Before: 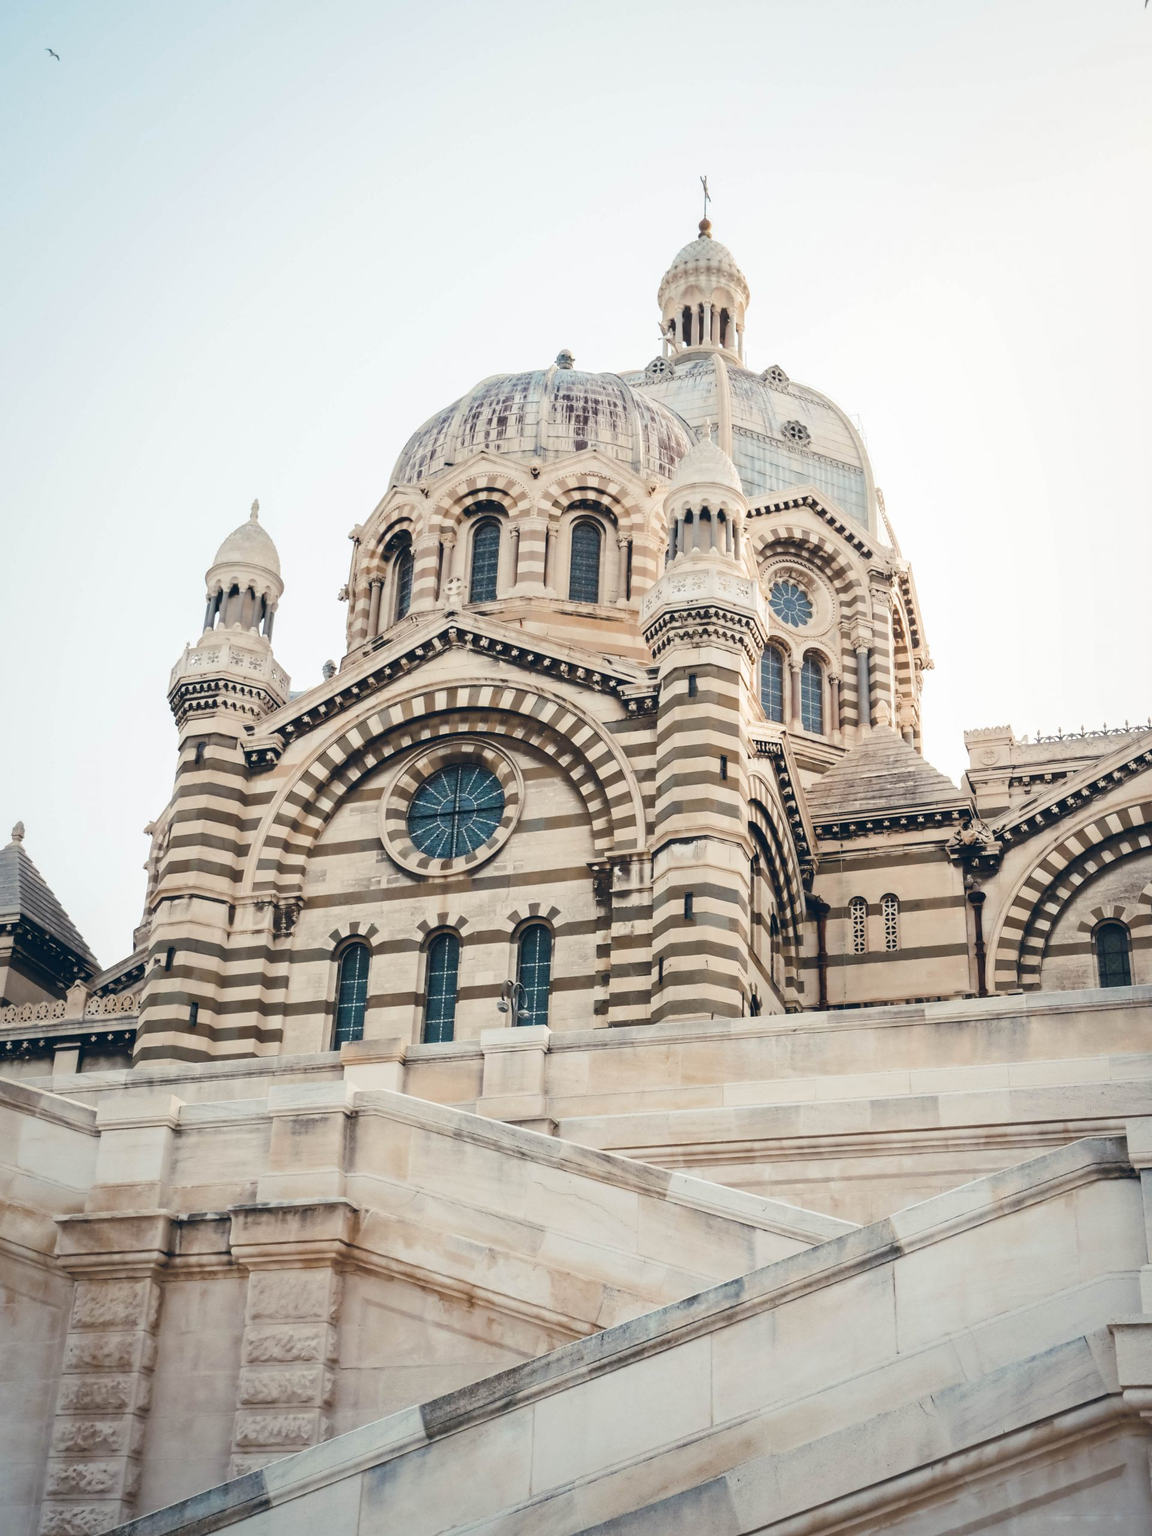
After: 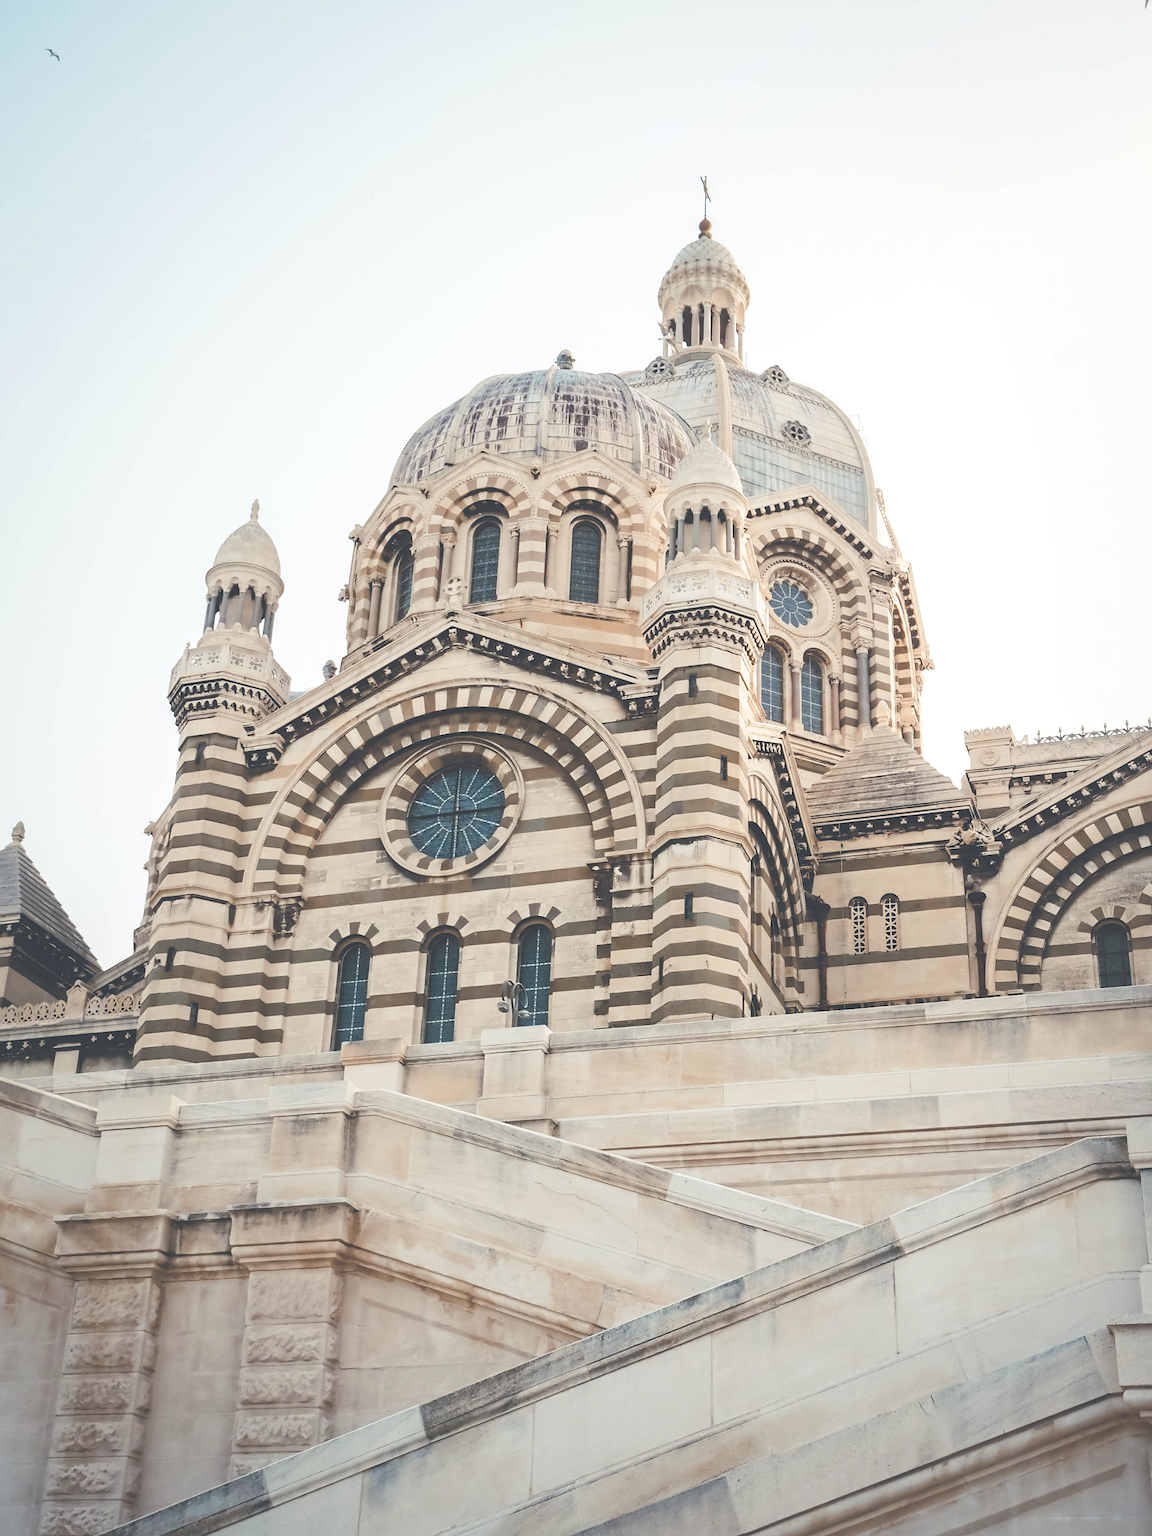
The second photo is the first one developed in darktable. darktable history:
exposure: black level correction -0.041, exposure 0.064 EV, compensate highlight preservation false
sharpen: radius 0.969, amount 0.604
